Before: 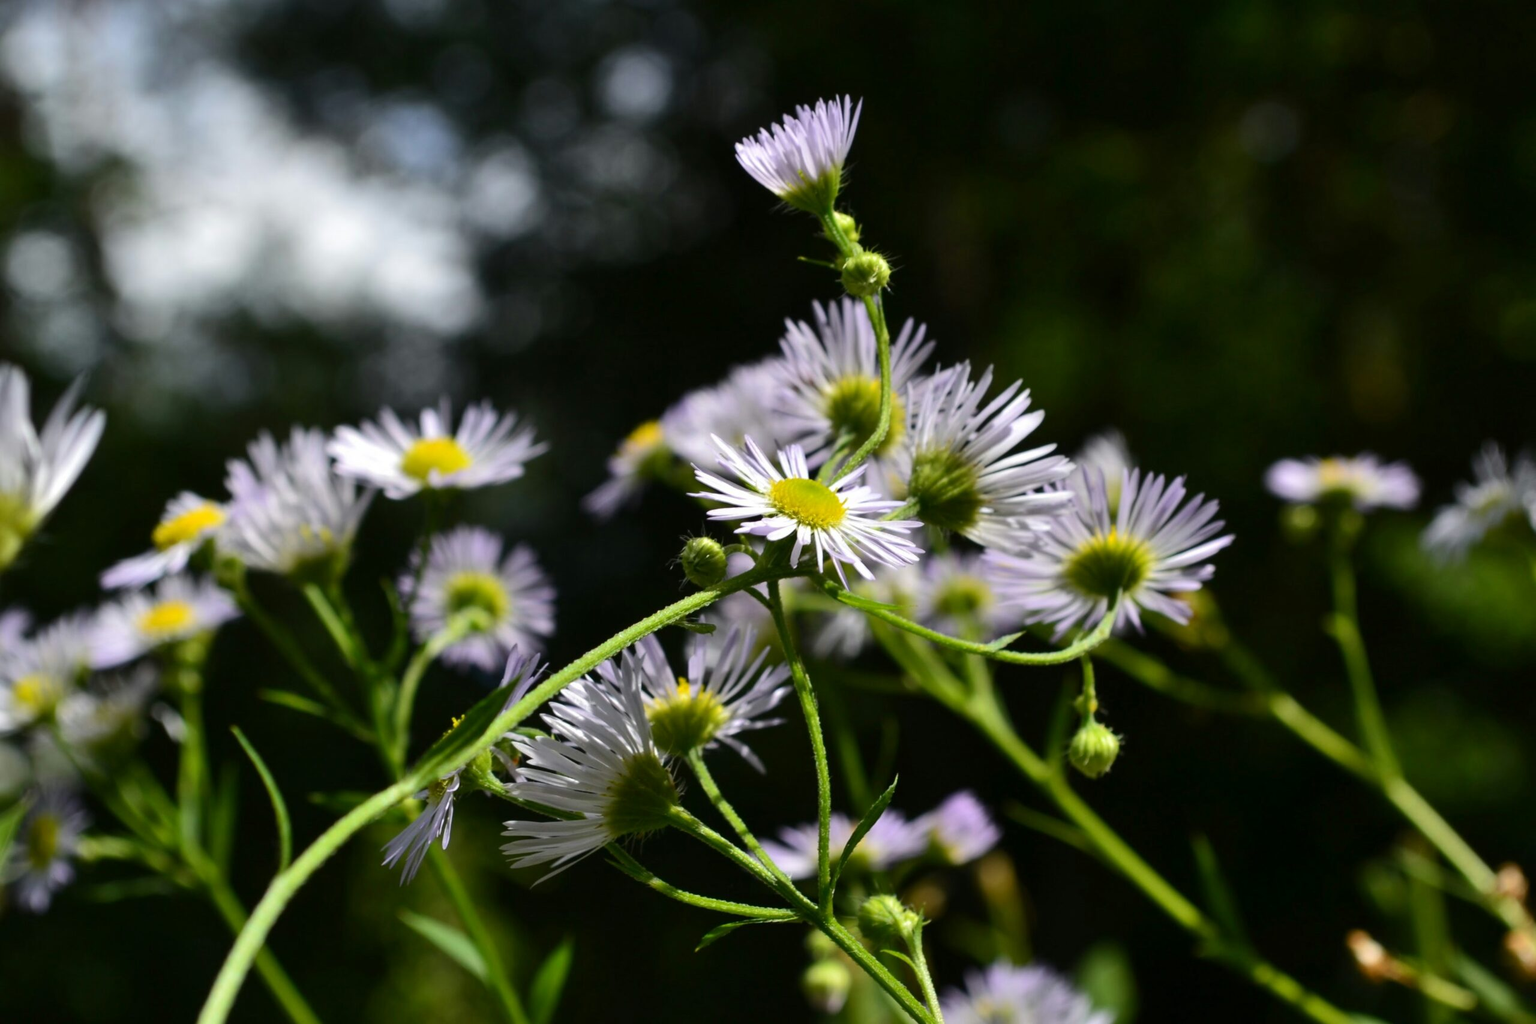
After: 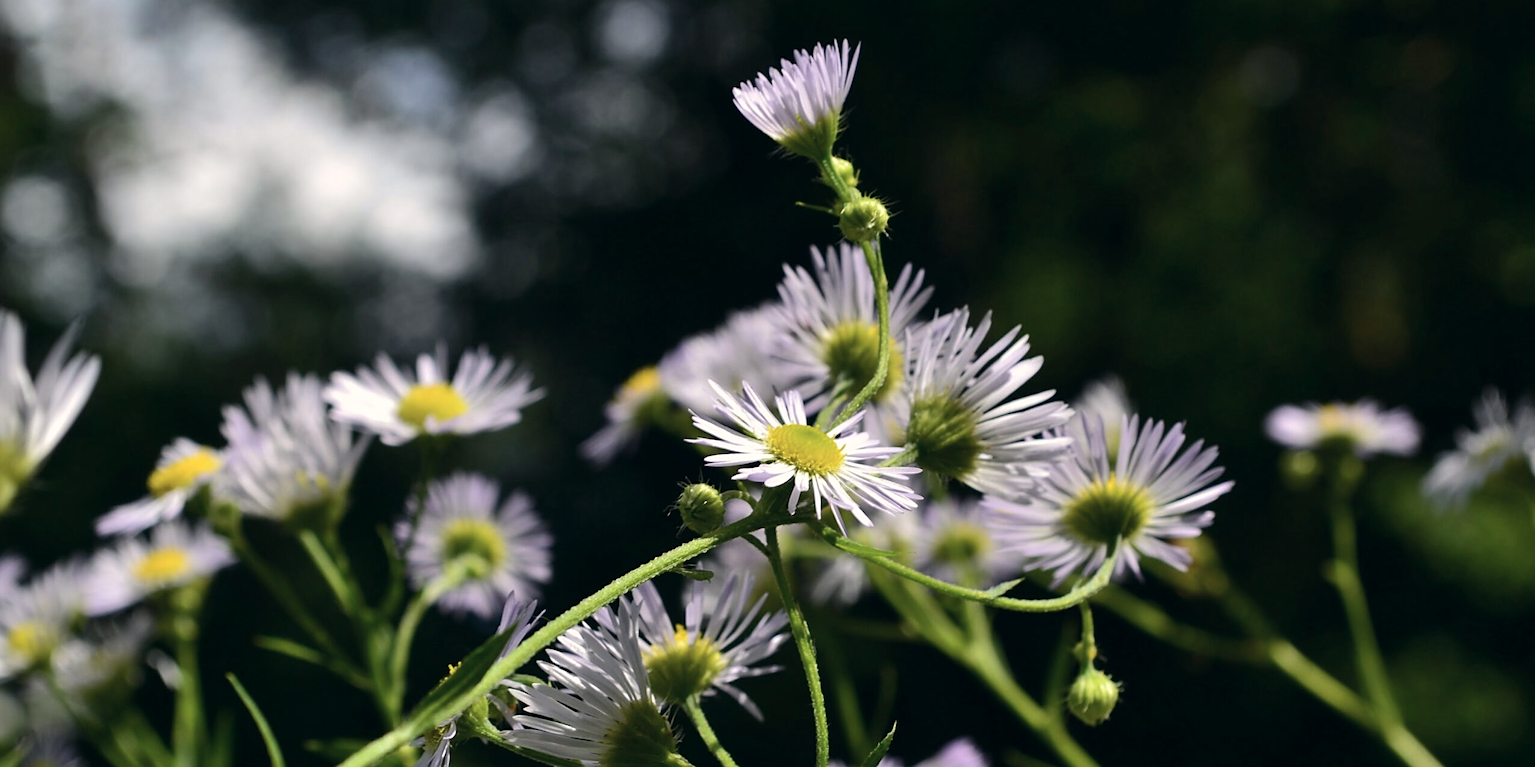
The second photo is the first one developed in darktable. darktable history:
crop: left 0.387%, top 5.469%, bottom 19.809%
sharpen: on, module defaults
color correction: highlights a* 2.75, highlights b* 5, shadows a* -2.04, shadows b* -4.84, saturation 0.8
